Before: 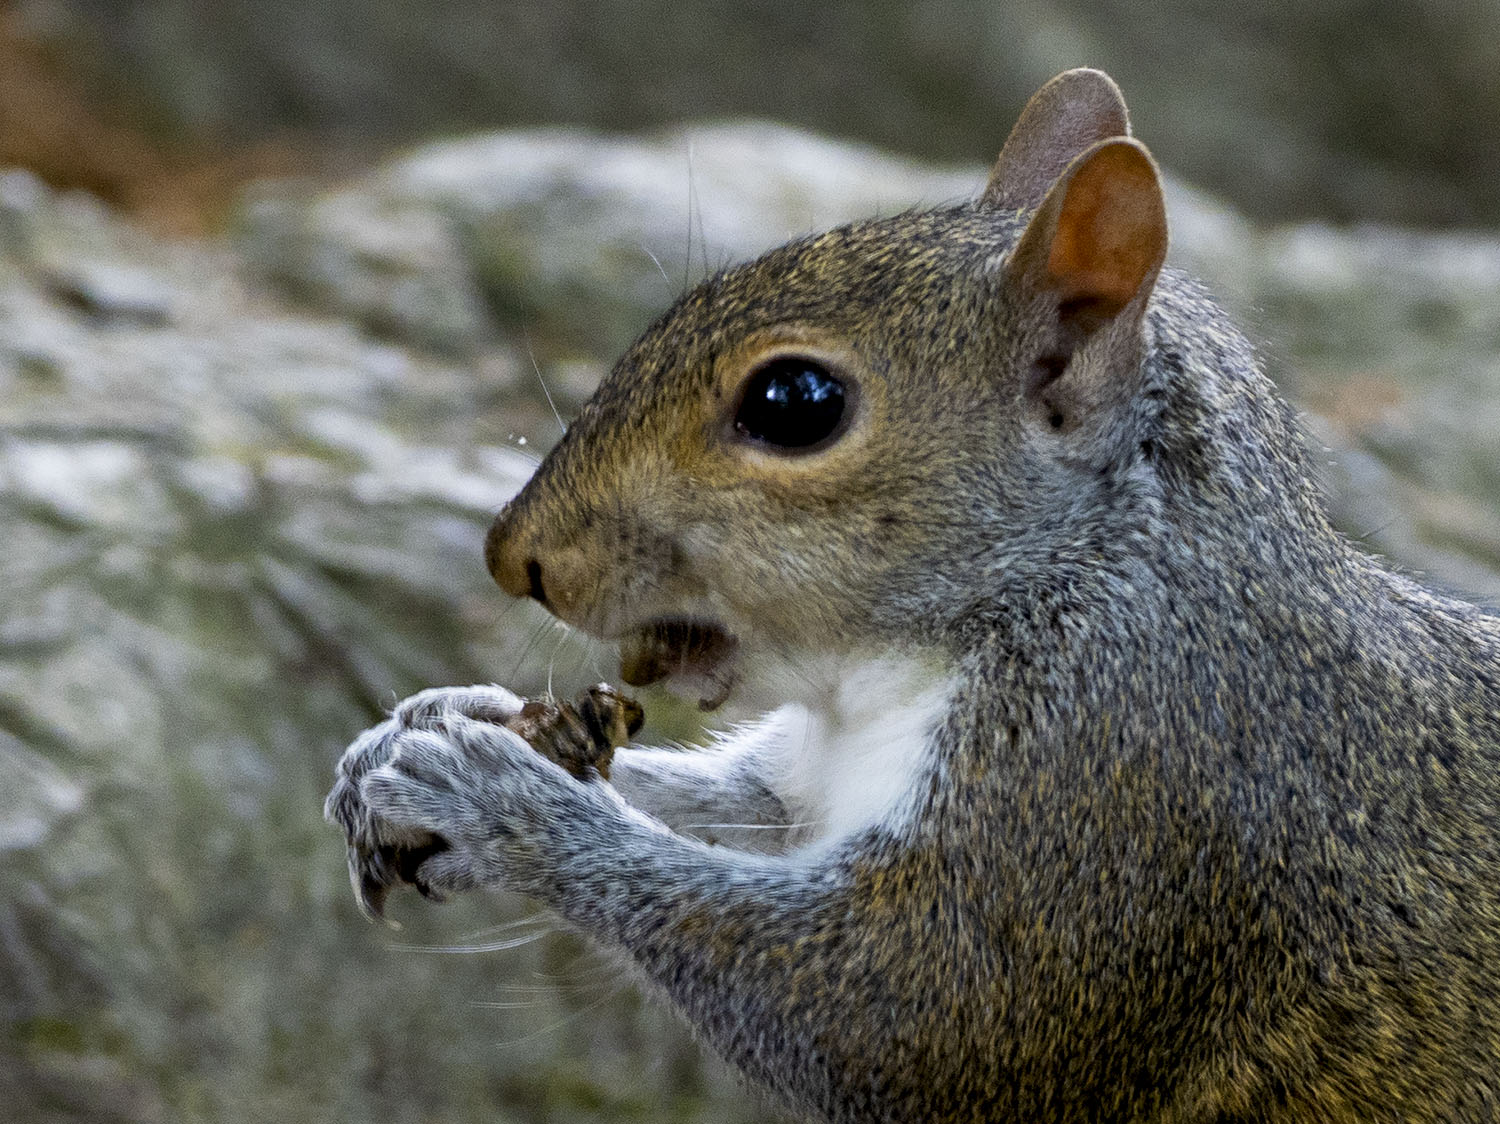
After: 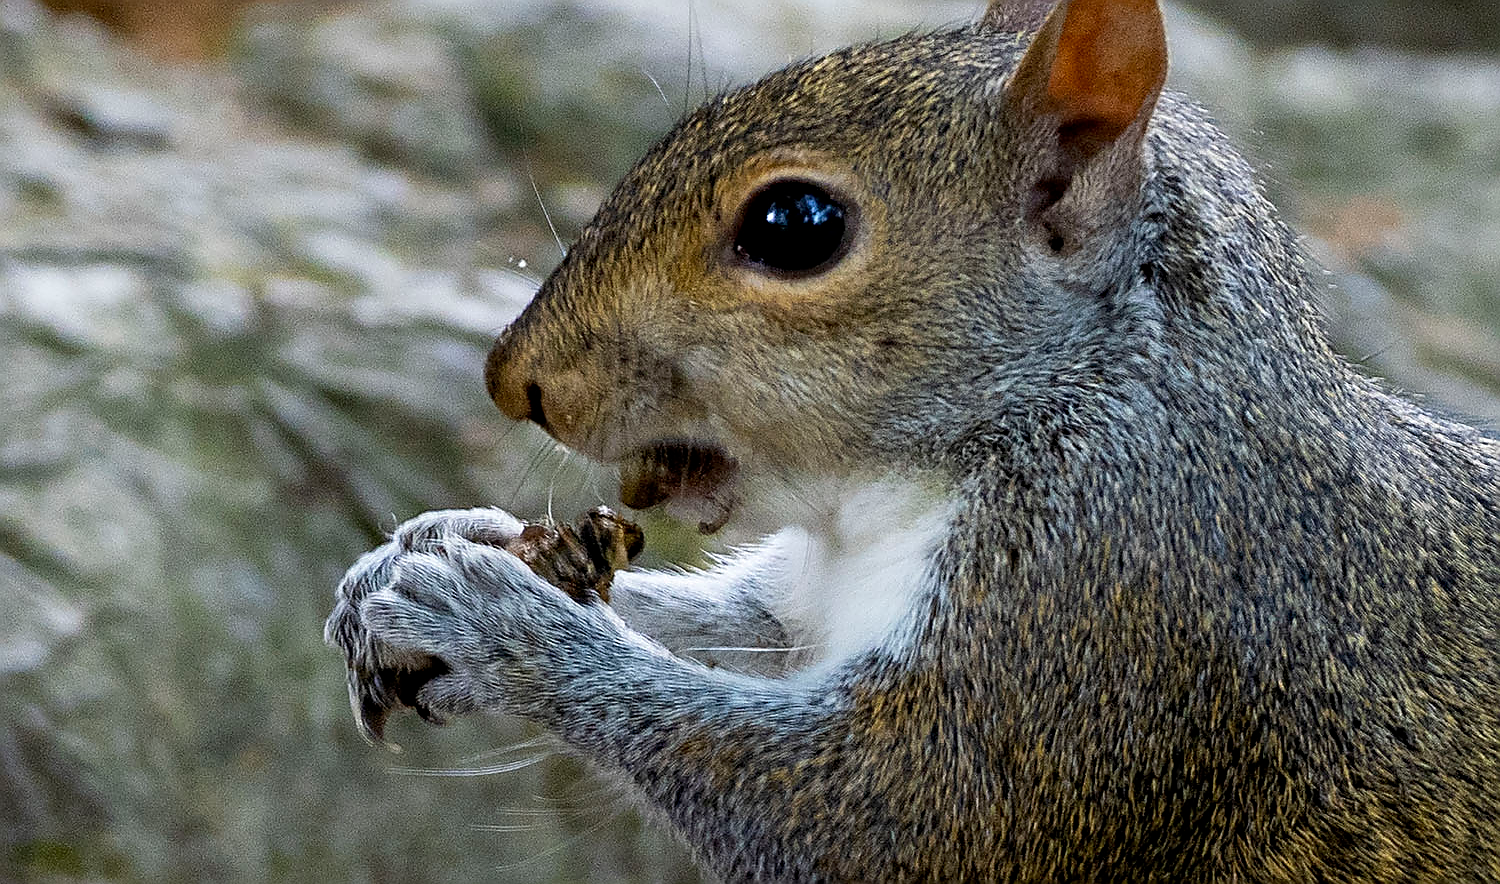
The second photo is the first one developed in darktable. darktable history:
sharpen: radius 1.4, amount 1.25, threshold 0.7
crop and rotate: top 15.774%, bottom 5.506%
